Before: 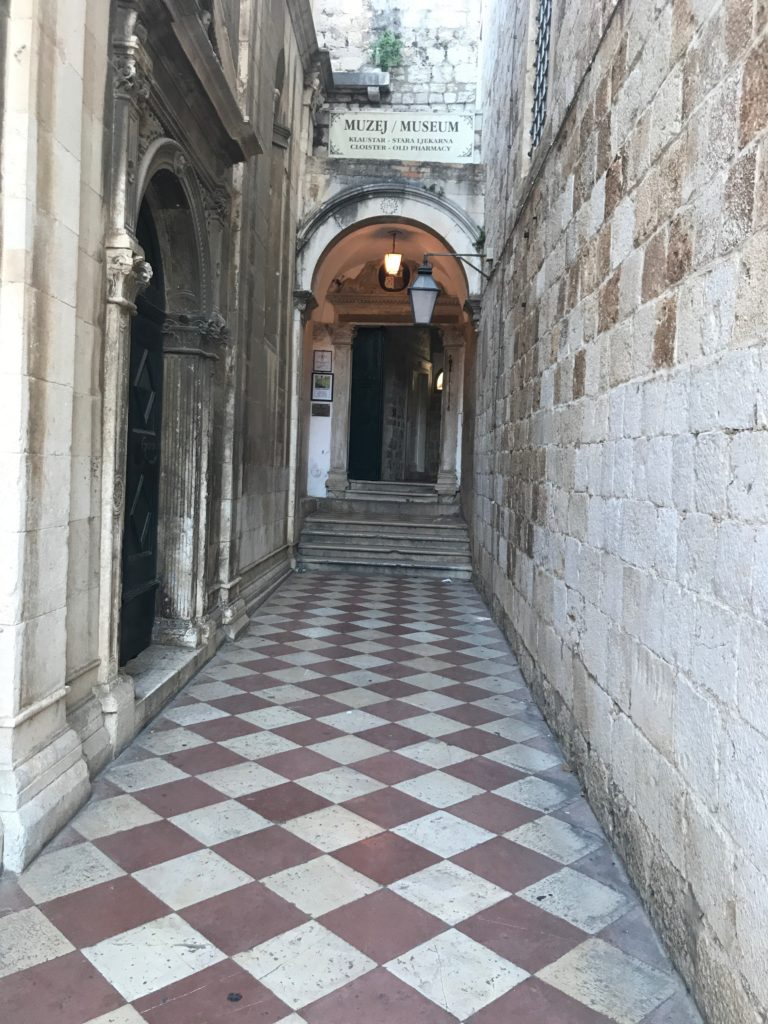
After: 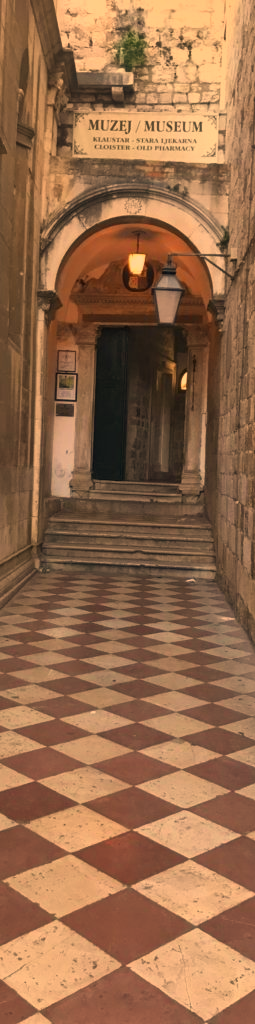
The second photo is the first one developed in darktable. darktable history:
crop: left 33.36%, right 33.36%
white balance: red 1.138, green 0.996, blue 0.812
color correction: highlights a* 21.16, highlights b* 19.61
shadows and highlights: shadows 80.73, white point adjustment -9.07, highlights -61.46, soften with gaussian
